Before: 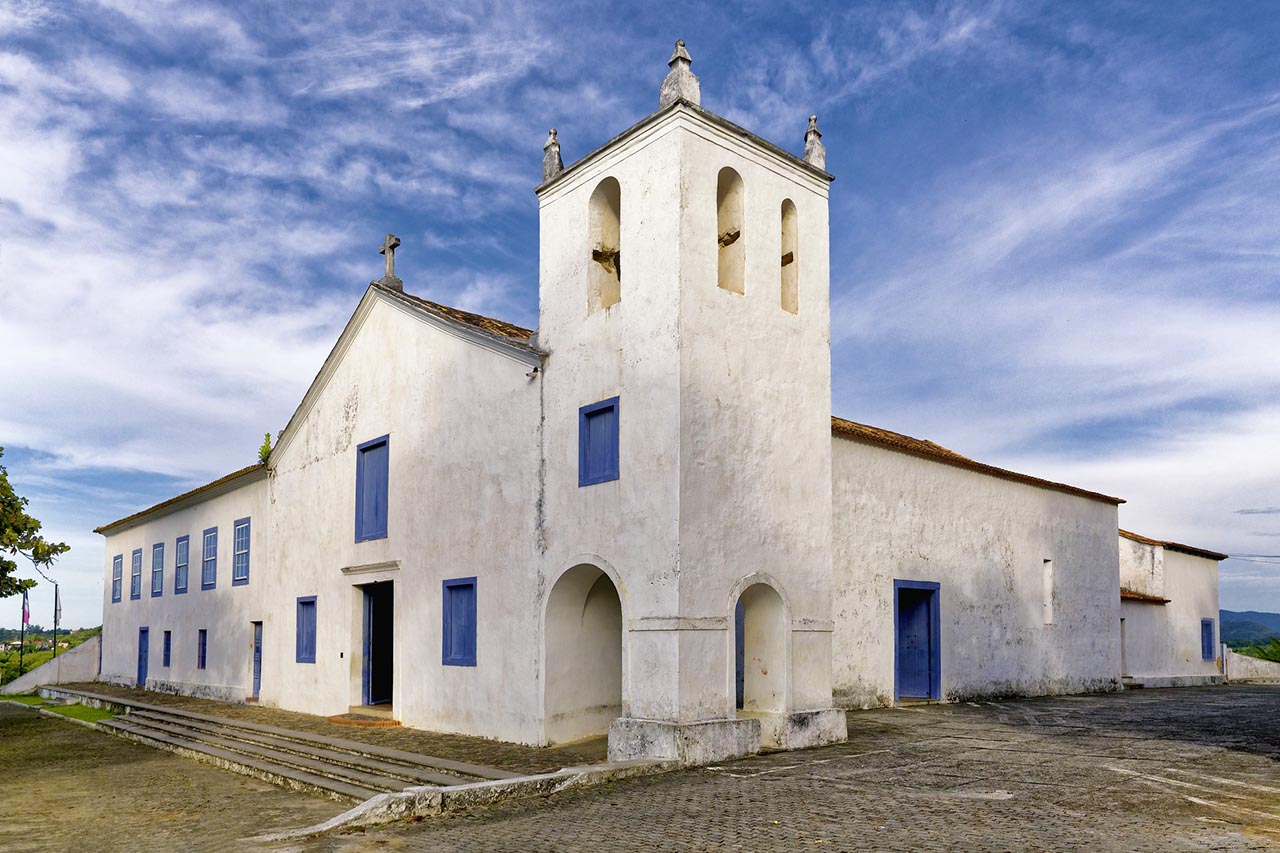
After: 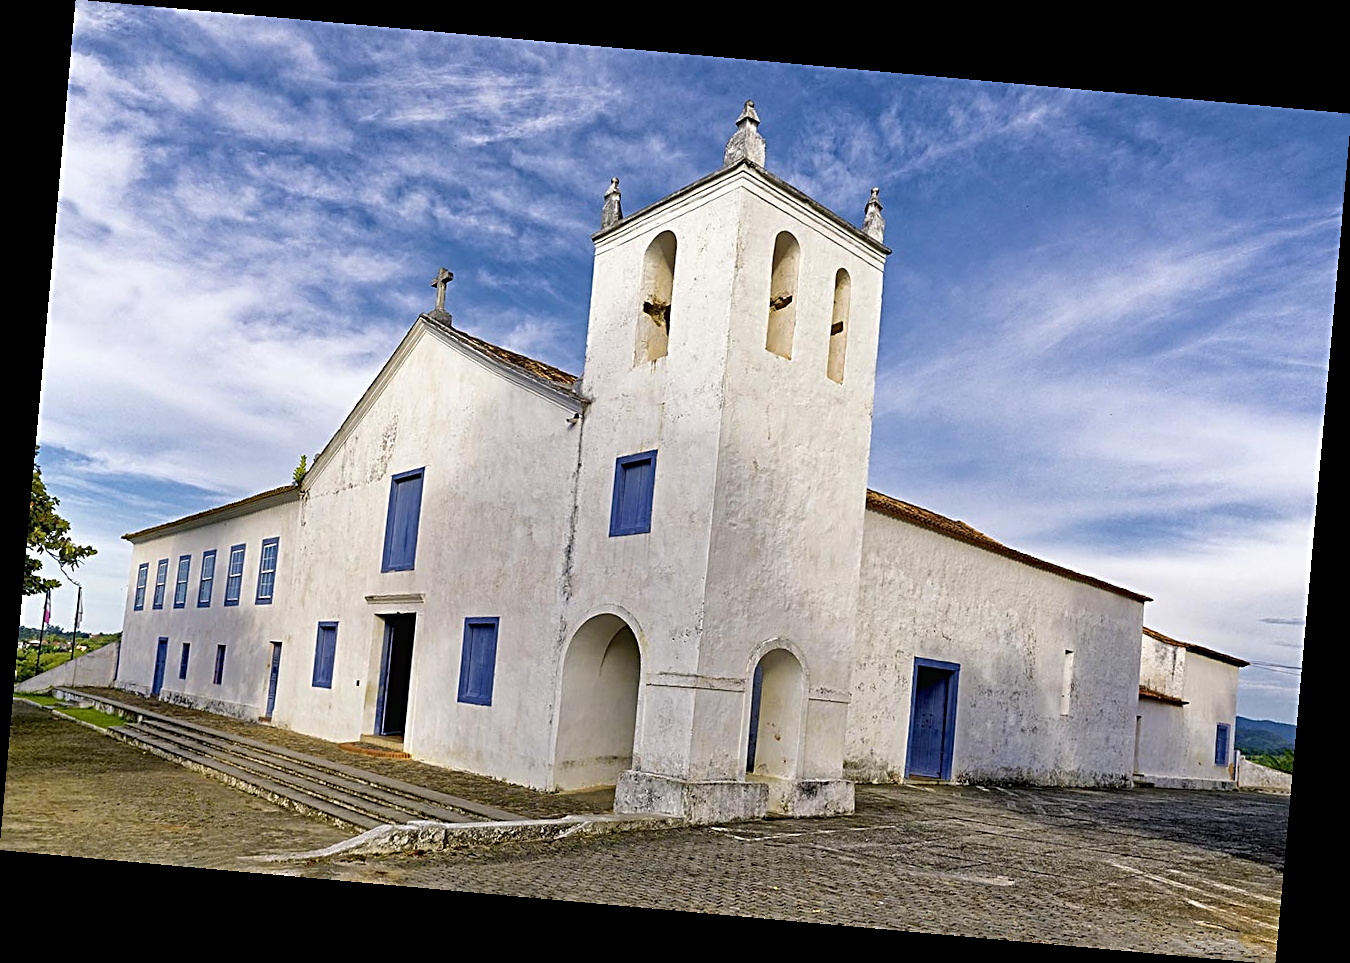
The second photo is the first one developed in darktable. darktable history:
sharpen: radius 2.817, amount 0.715
rotate and perspective: rotation 5.12°, automatic cropping off
